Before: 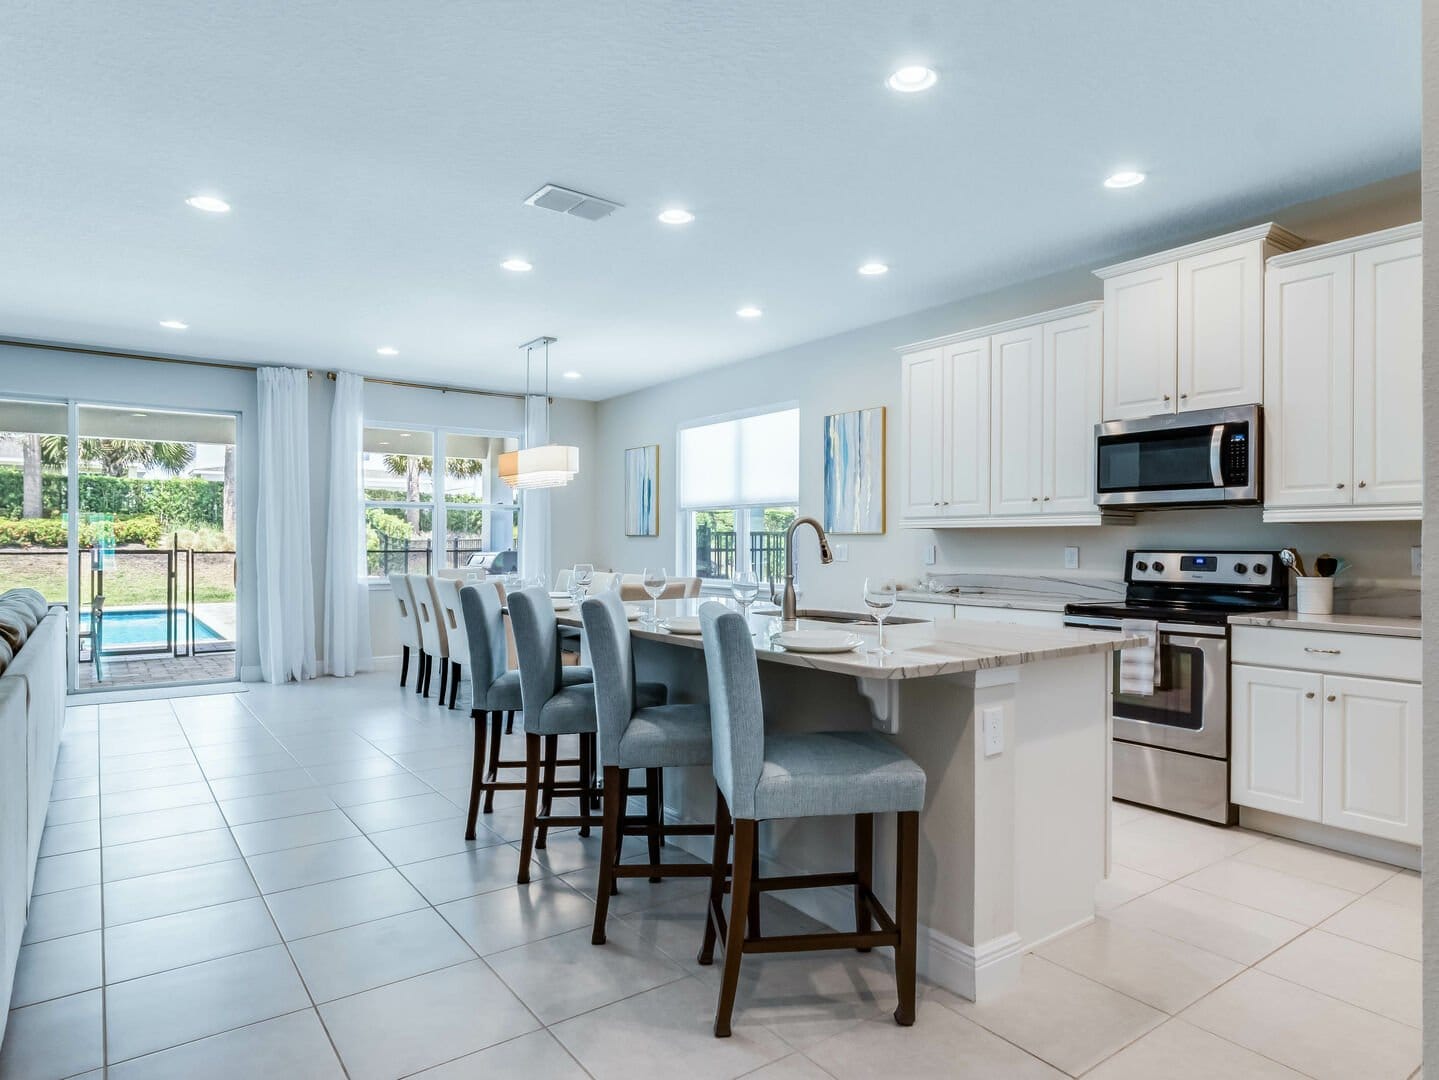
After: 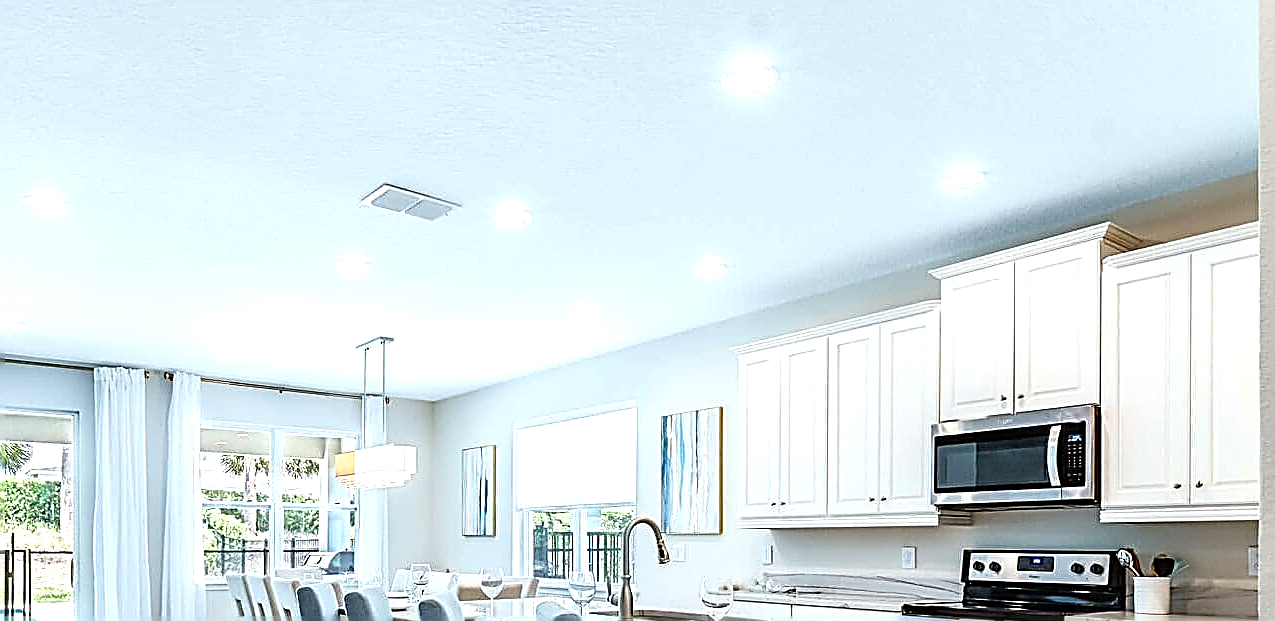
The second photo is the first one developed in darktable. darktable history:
crop and rotate: left 11.373%, bottom 42.449%
exposure: black level correction 0, exposure 0.691 EV, compensate highlight preservation false
sharpen: amount 1.998
